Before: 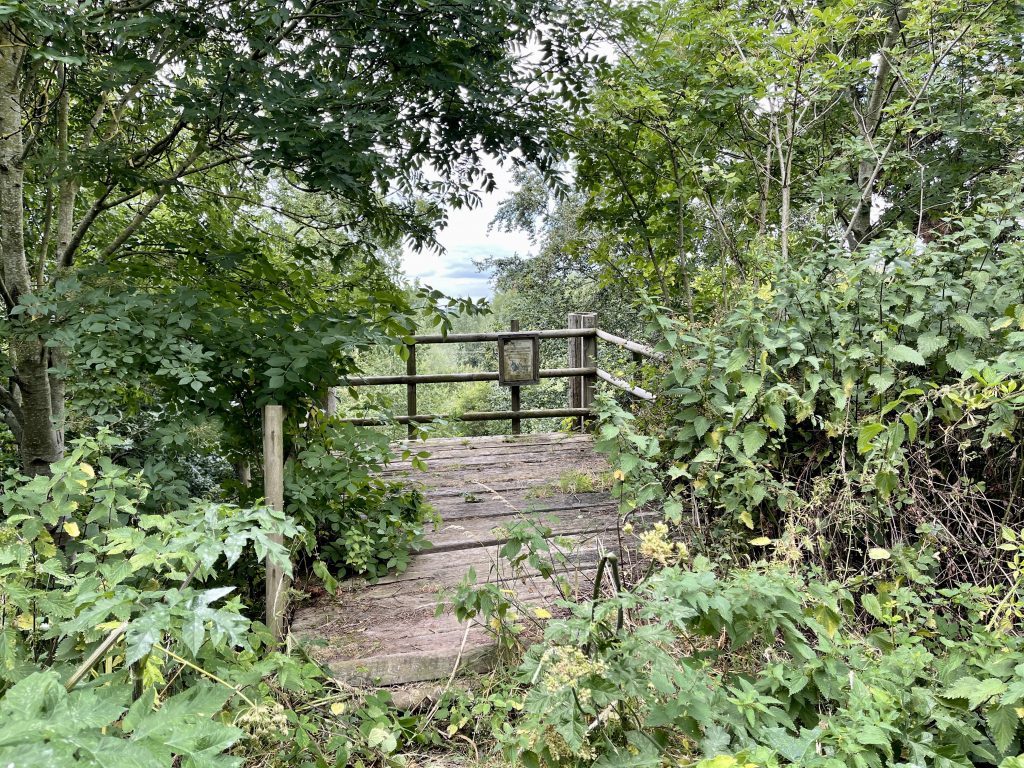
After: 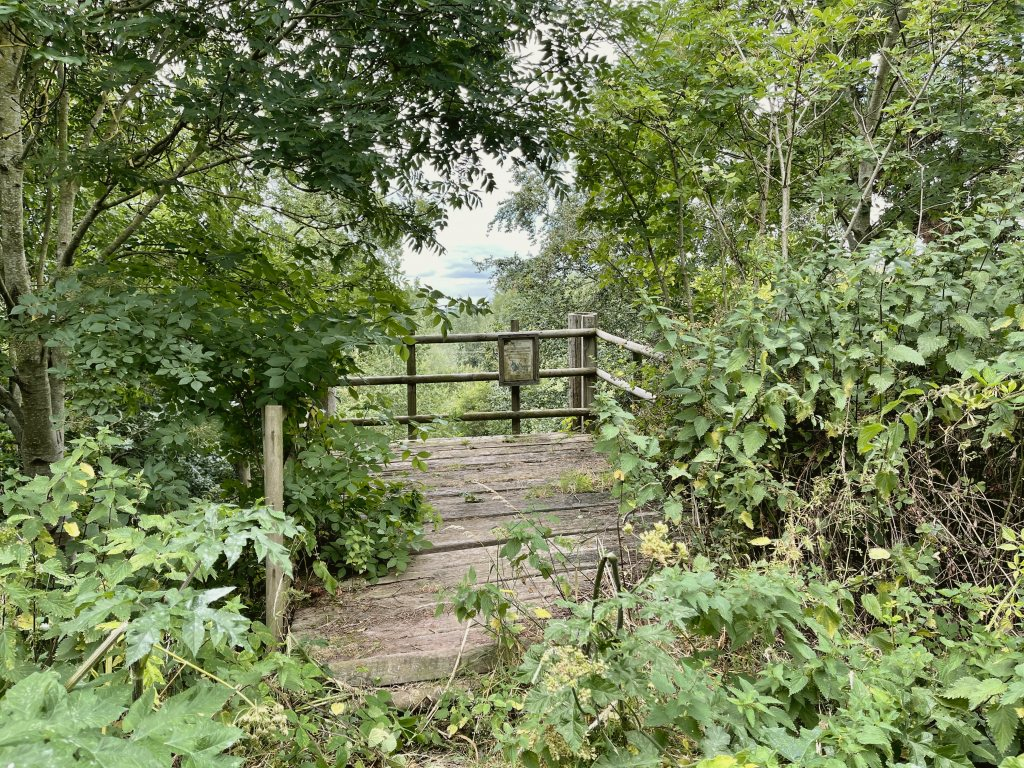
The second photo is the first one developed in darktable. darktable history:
color balance: mode lift, gamma, gain (sRGB), lift [1.04, 1, 1, 0.97], gamma [1.01, 1, 1, 0.97], gain [0.96, 1, 1, 0.97]
color balance rgb: global vibrance 10%
